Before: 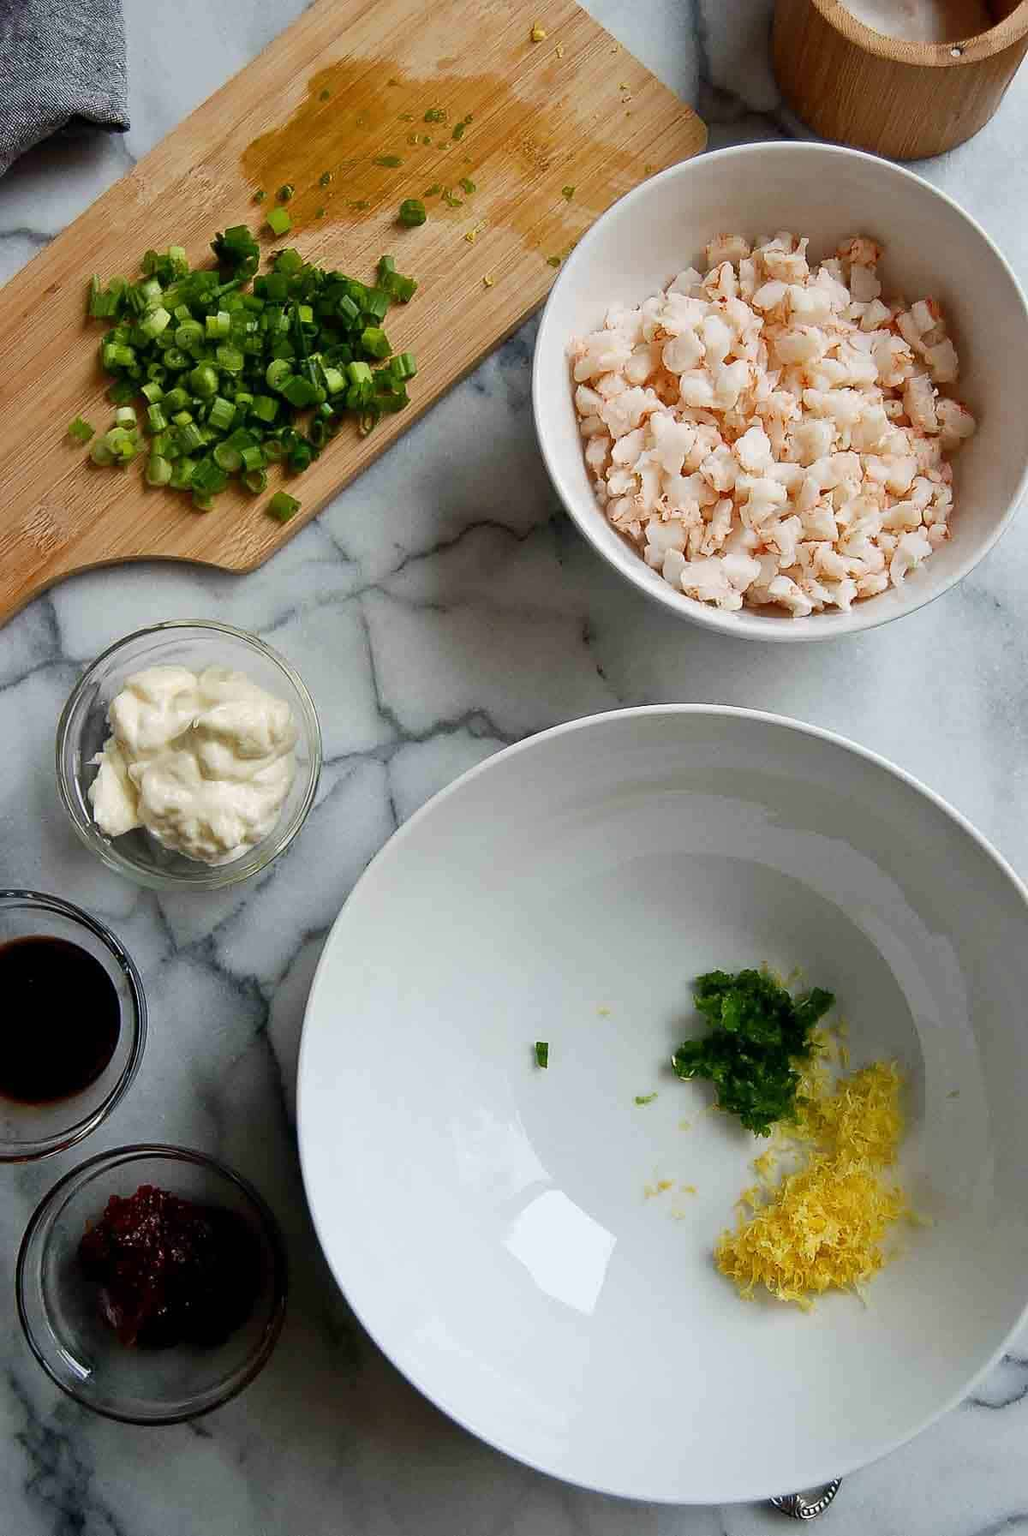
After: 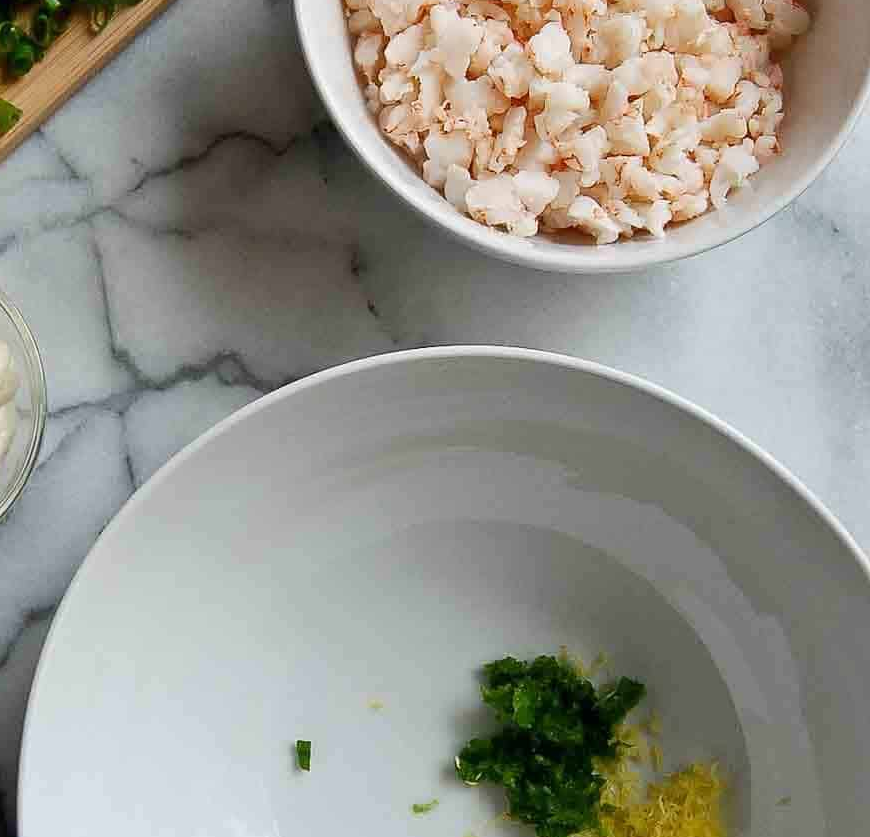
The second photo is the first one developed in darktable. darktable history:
crop and rotate: left 27.477%, top 26.568%, bottom 26.727%
